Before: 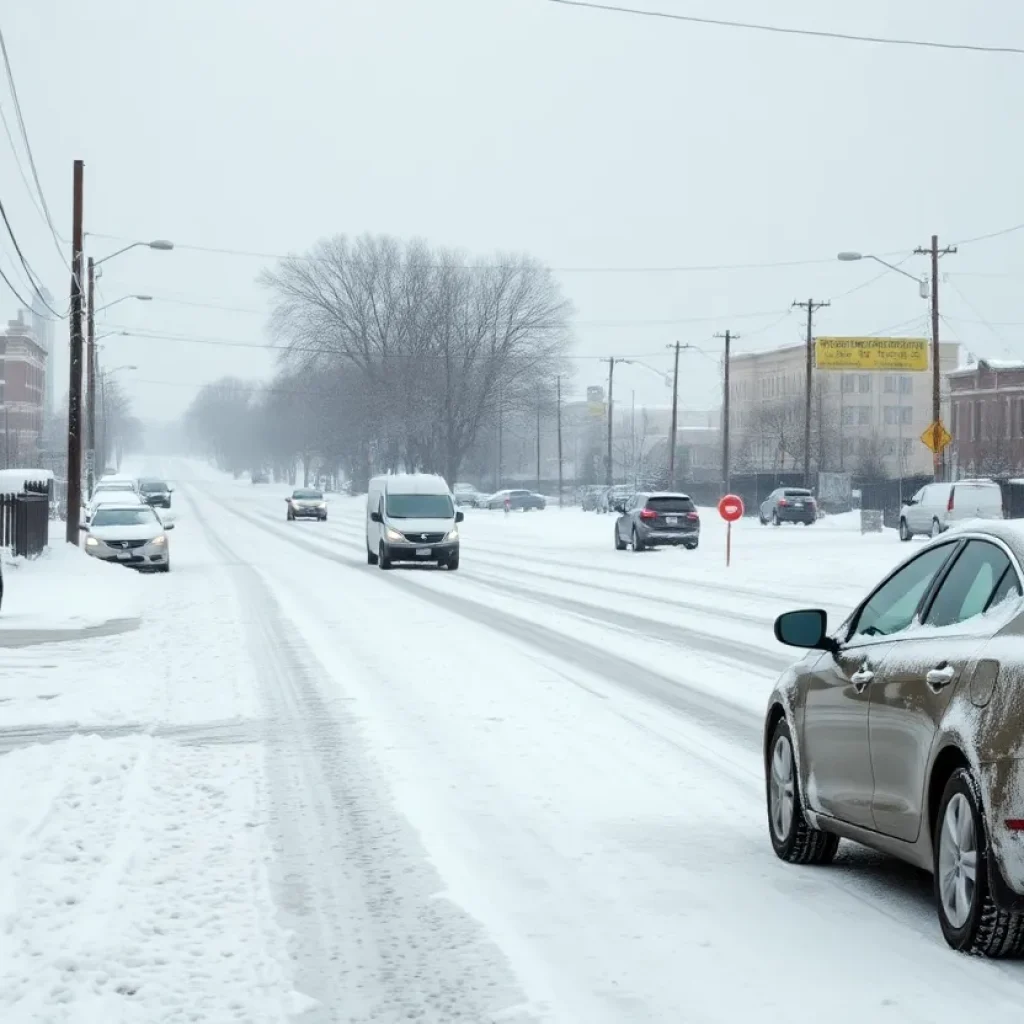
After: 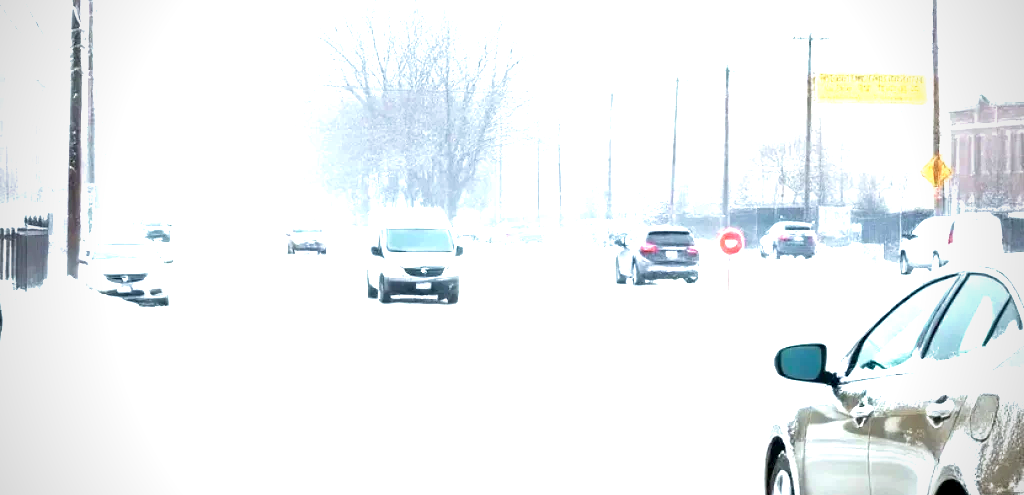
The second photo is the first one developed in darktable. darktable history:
color zones: curves: ch0 [(0, 0.5) (0.143, 0.5) (0.286, 0.5) (0.429, 0.5) (0.571, 0.5) (0.714, 0.476) (0.857, 0.5) (1, 0.5)]; ch2 [(0, 0.5) (0.143, 0.5) (0.286, 0.5) (0.429, 0.5) (0.571, 0.5) (0.714, 0.487) (0.857, 0.5) (1, 0.5)]
crop and rotate: top 26.056%, bottom 25.543%
velvia: on, module defaults
exposure: black level correction 0.001, exposure 2 EV, compensate highlight preservation false
vignetting: unbound false
